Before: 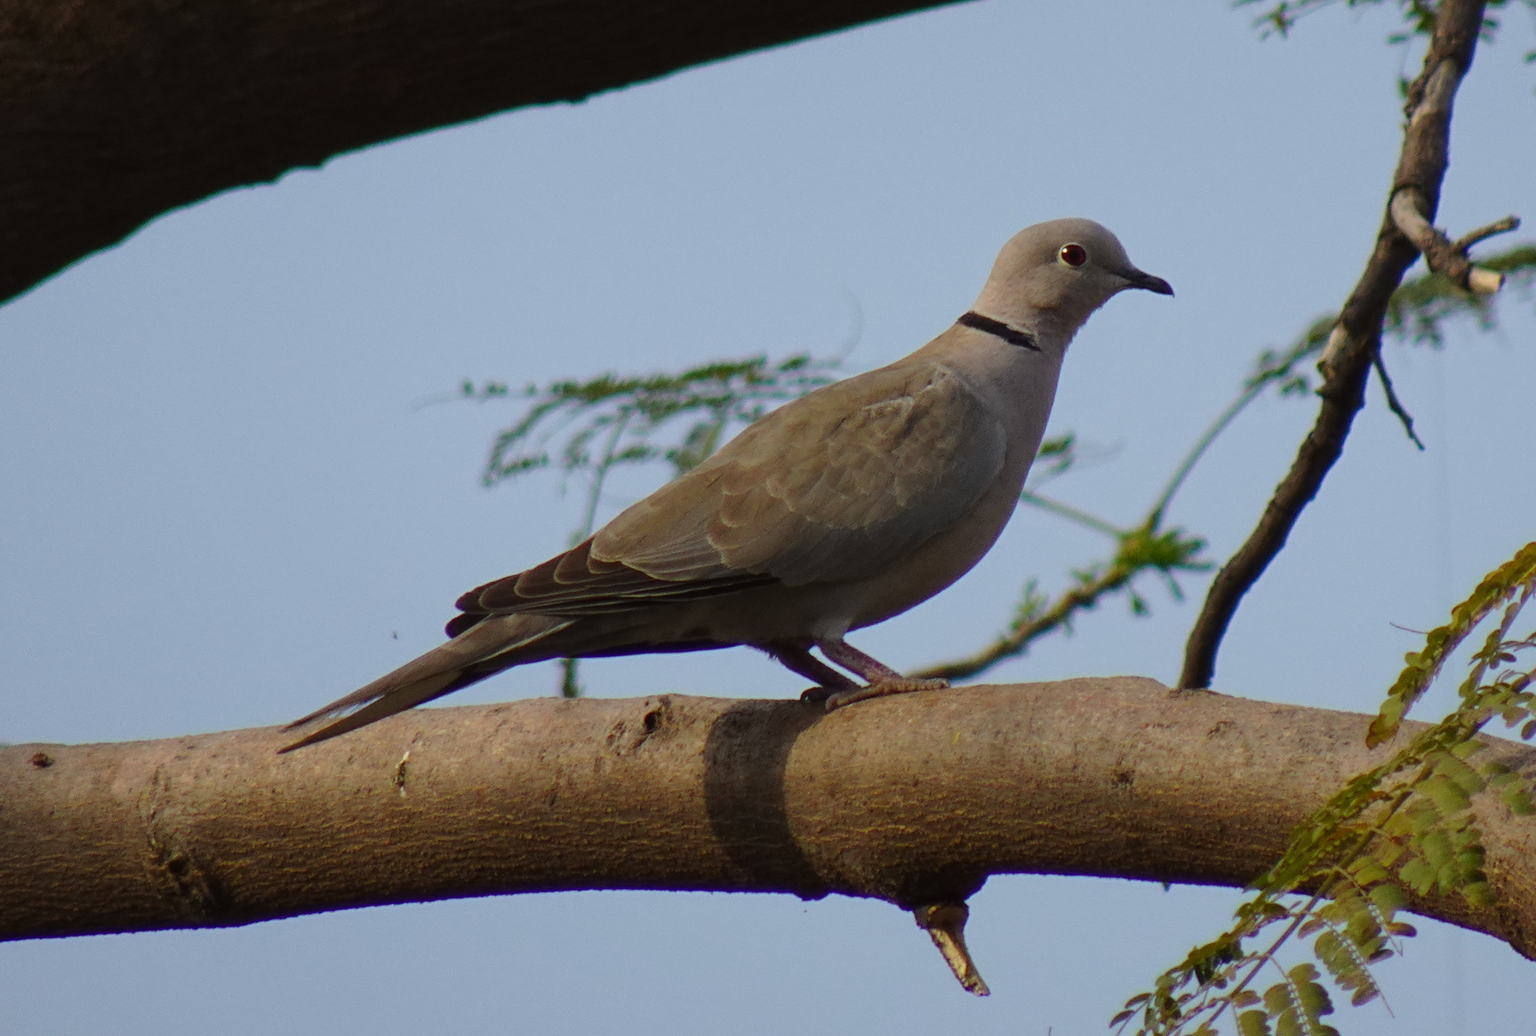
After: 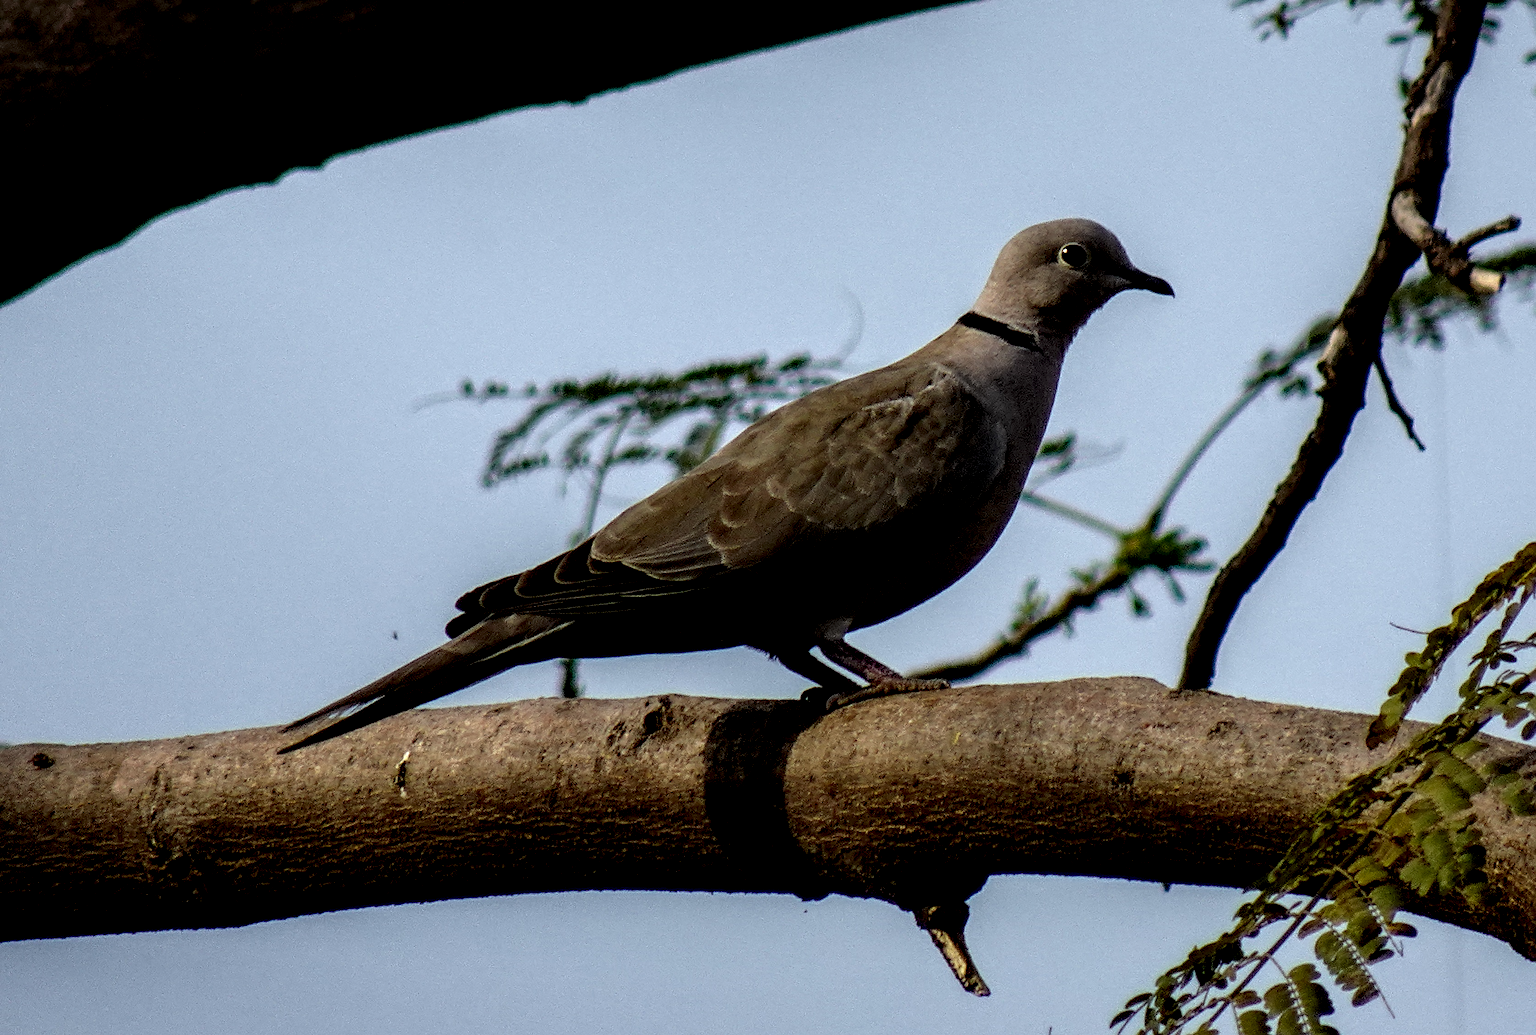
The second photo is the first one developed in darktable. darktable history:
sharpen: on, module defaults
local contrast: shadows 168%, detail 223%
